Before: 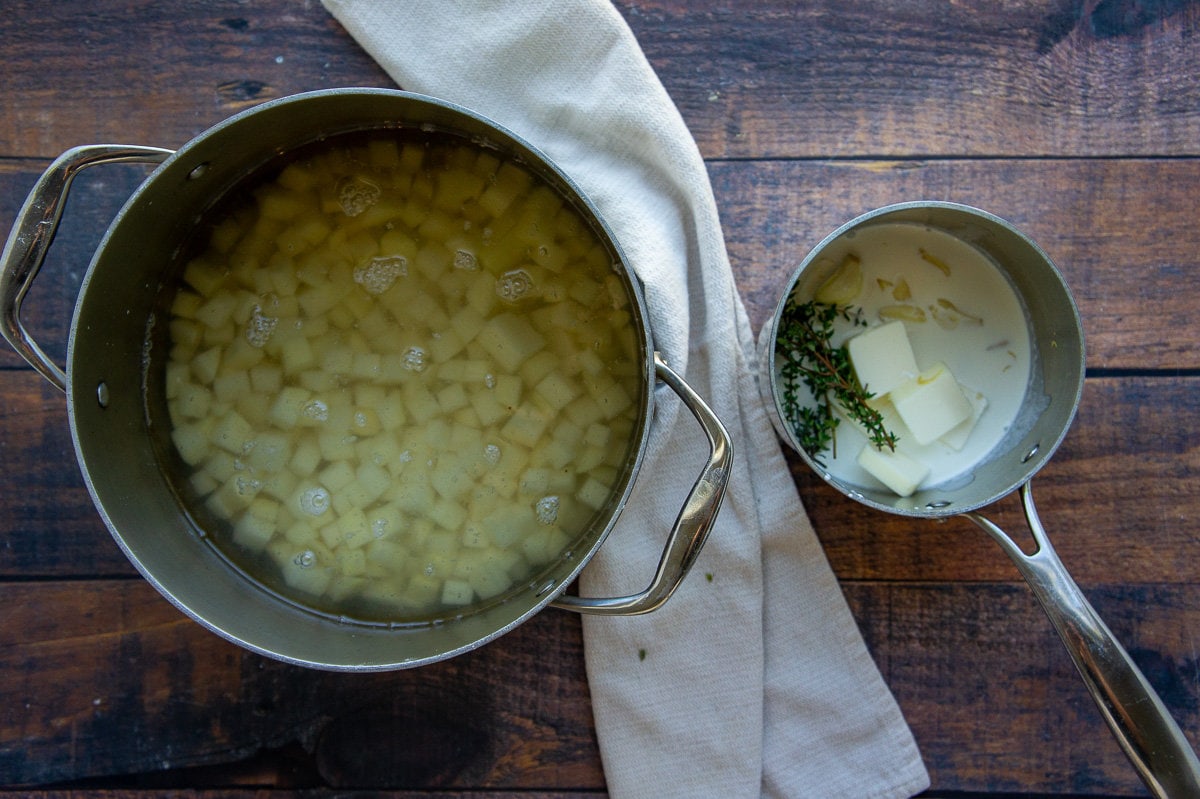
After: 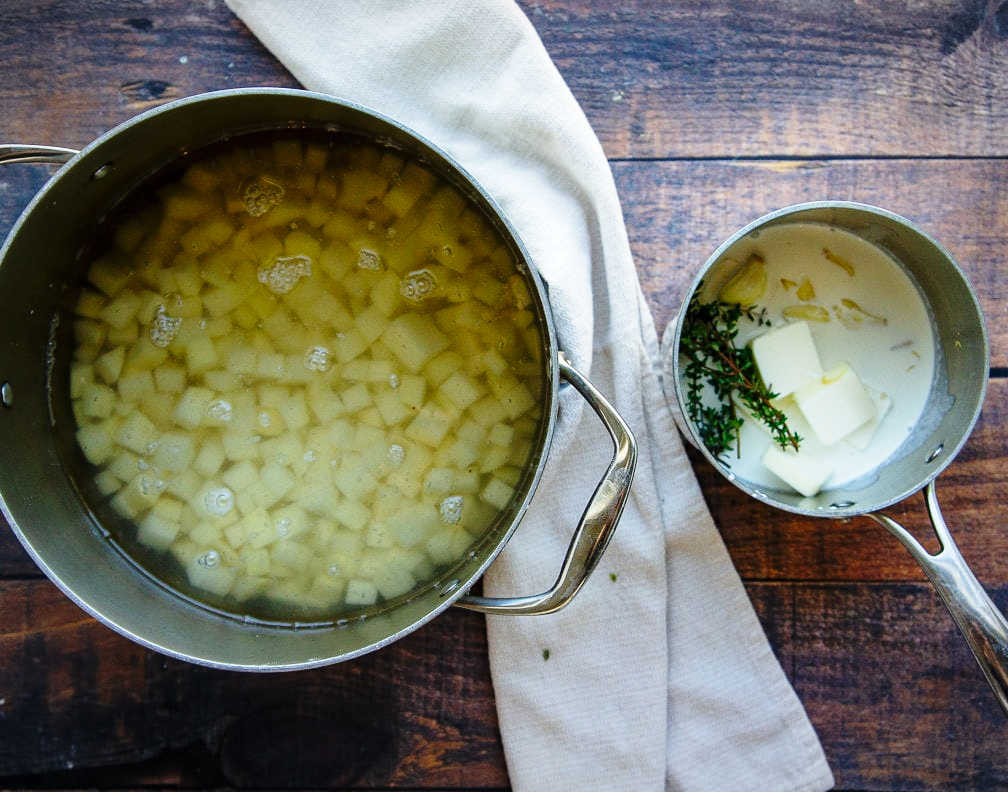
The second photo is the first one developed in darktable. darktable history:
base curve: curves: ch0 [(0, 0) (0.028, 0.03) (0.121, 0.232) (0.46, 0.748) (0.859, 0.968) (1, 1)], preserve colors none
crop: left 8.026%, right 7.374%
vignetting: fall-off start 100%, brightness -0.282, width/height ratio 1.31
